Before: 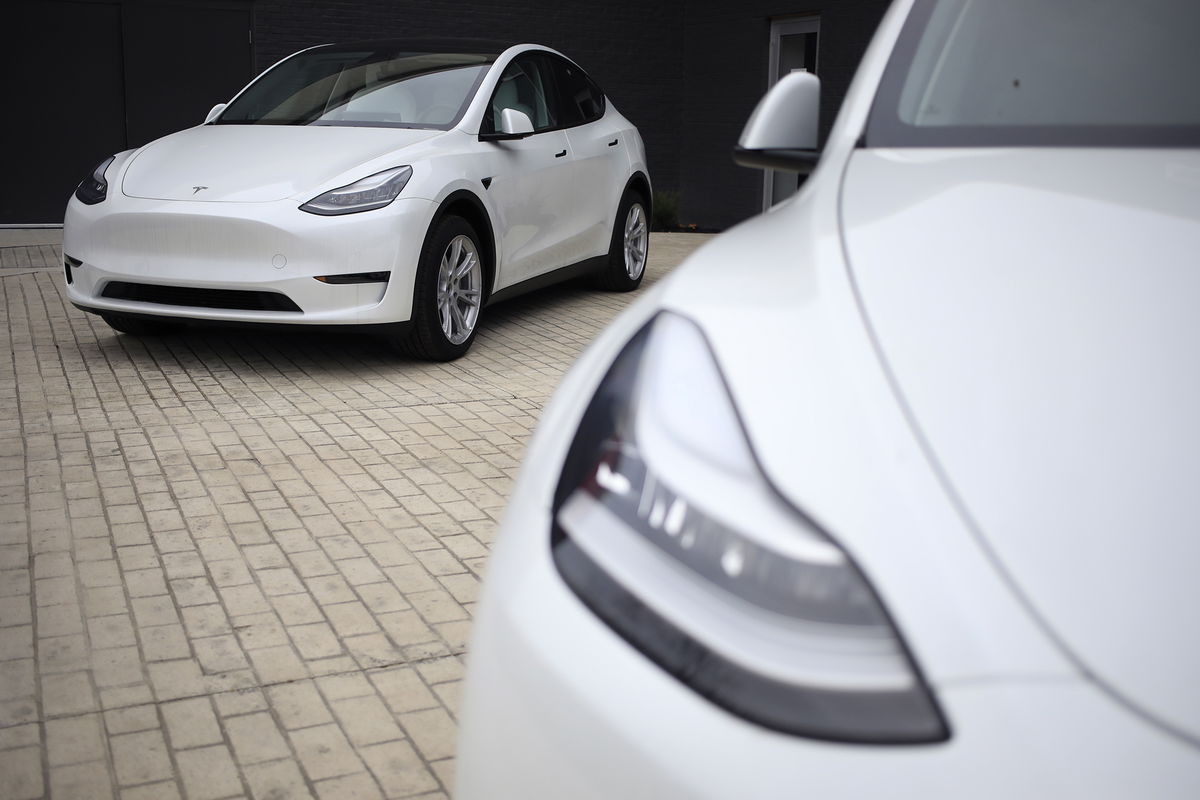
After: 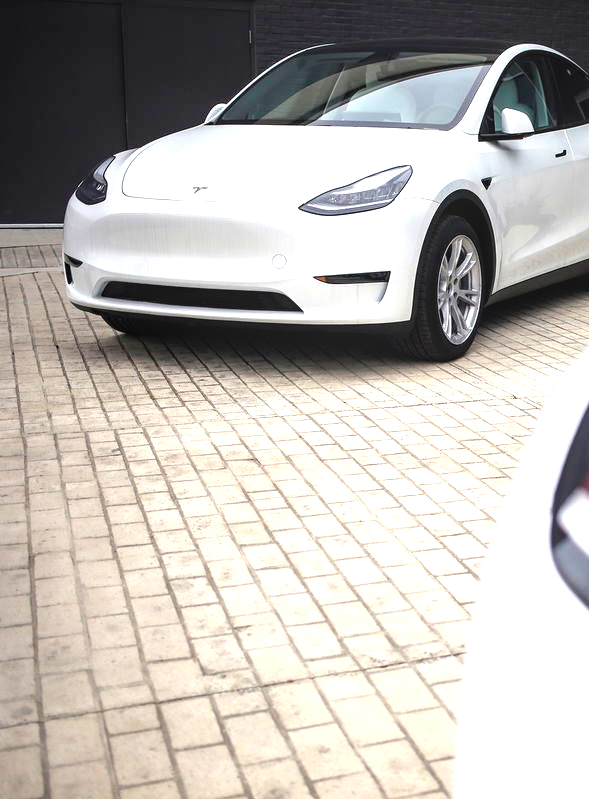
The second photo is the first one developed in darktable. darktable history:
exposure: black level correction 0, exposure 1.2 EV, compensate exposure bias true, compensate highlight preservation false
local contrast: on, module defaults
crop and rotate: left 0%, top 0%, right 50.845%
